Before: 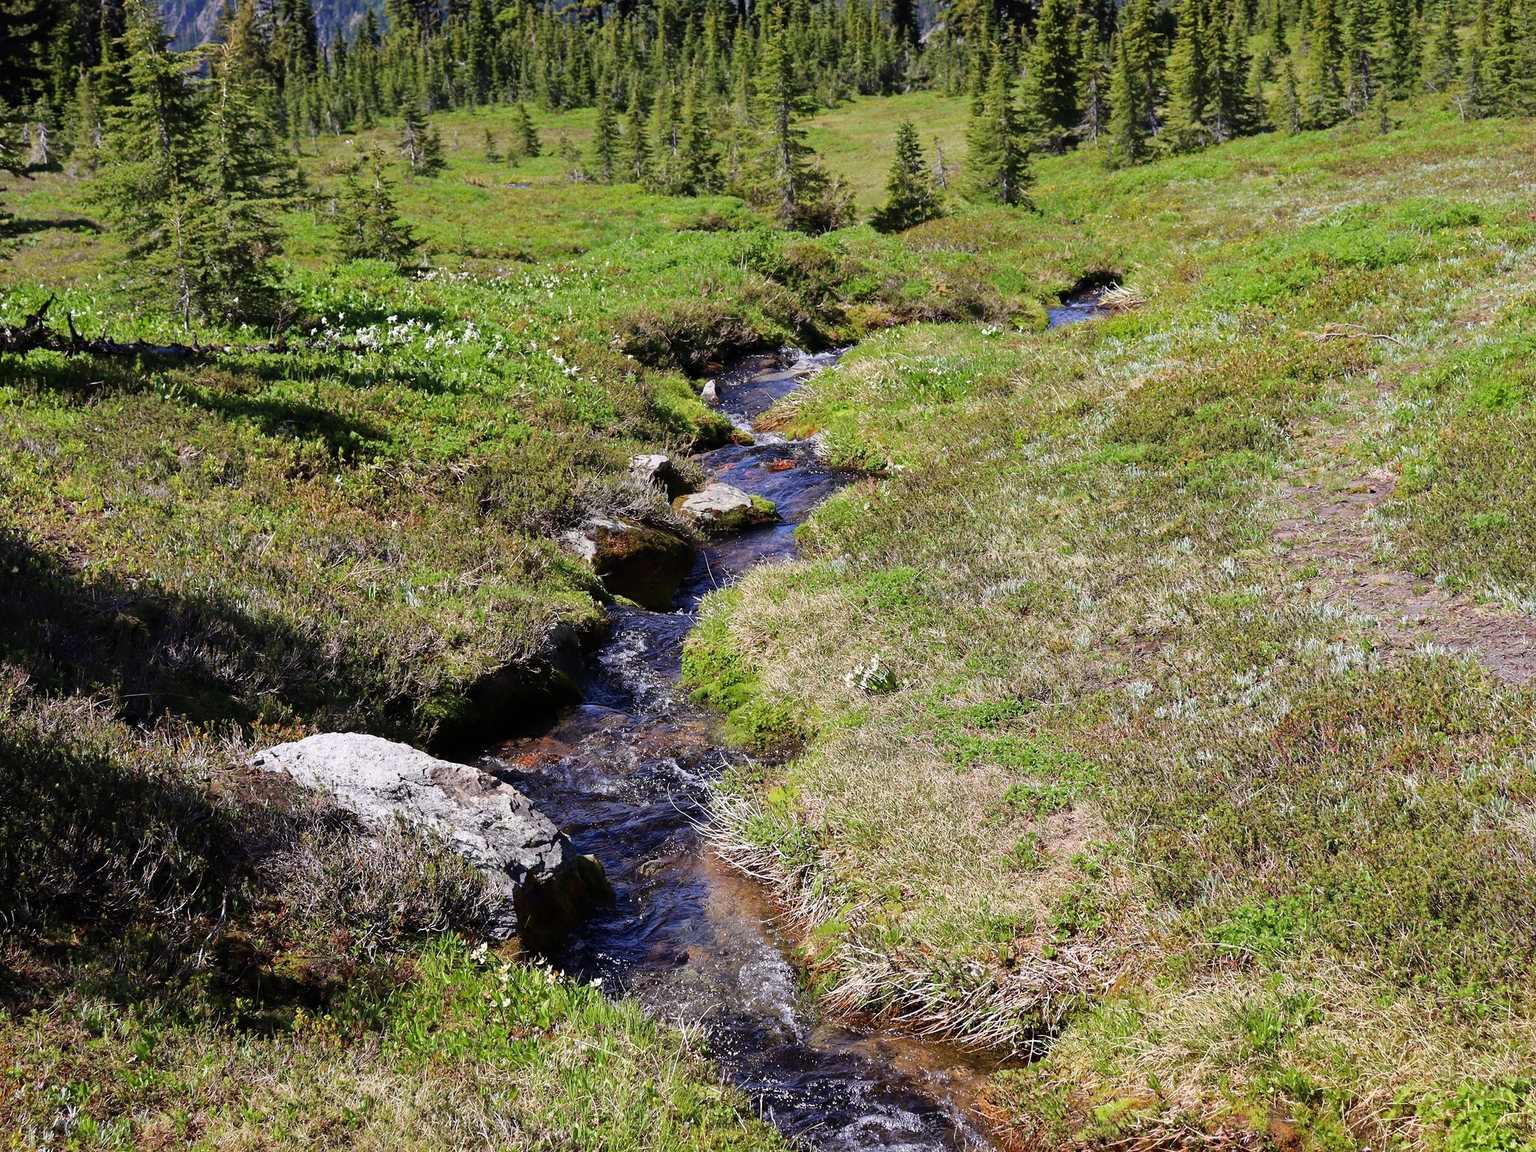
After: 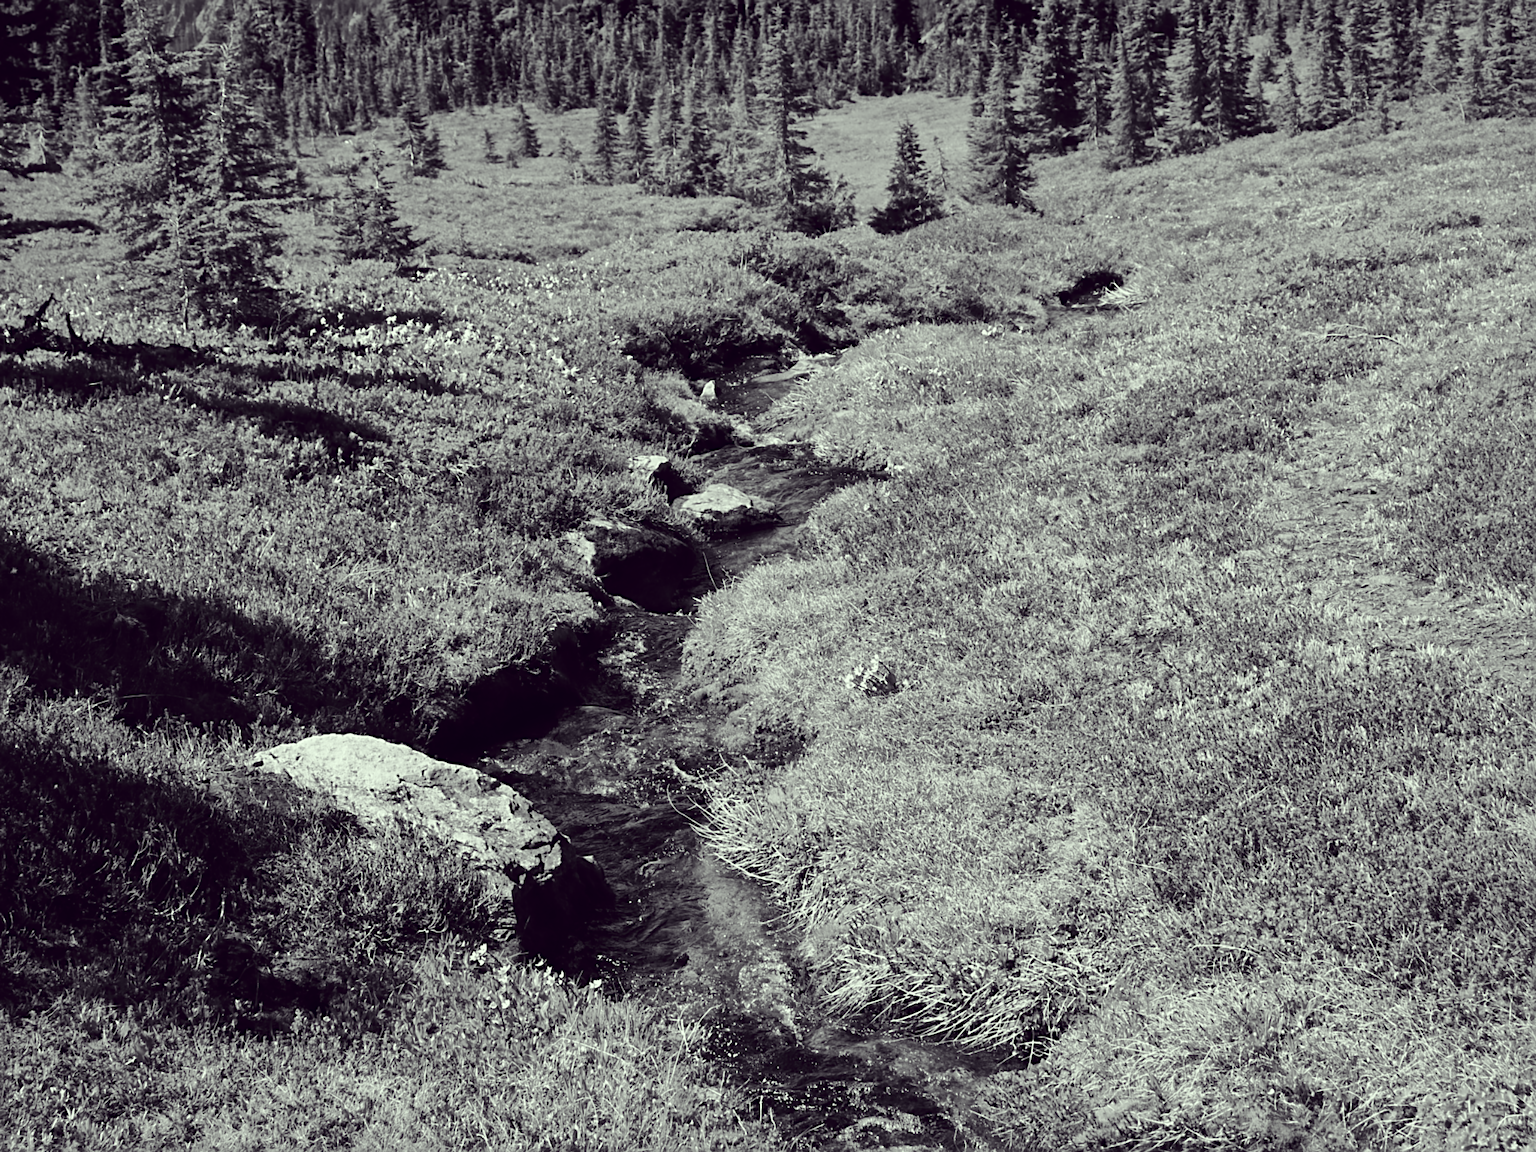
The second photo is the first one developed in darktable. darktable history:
lowpass: radius 0.76, contrast 1.56, saturation 0, unbound 0
color correction: highlights a* -20.17, highlights b* 20.27, shadows a* 20.03, shadows b* -20.46, saturation 0.43
crop and rotate: left 0.126%
shadows and highlights: shadows 40, highlights -60
sharpen: on, module defaults
